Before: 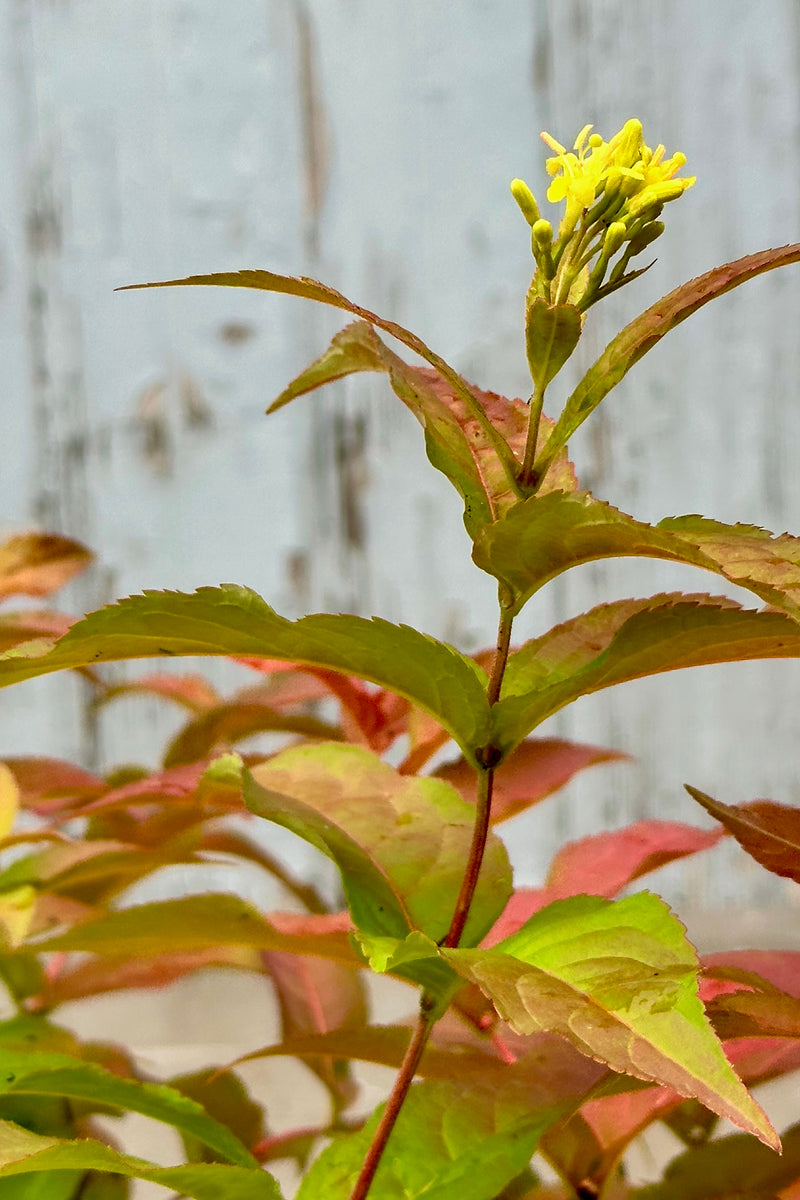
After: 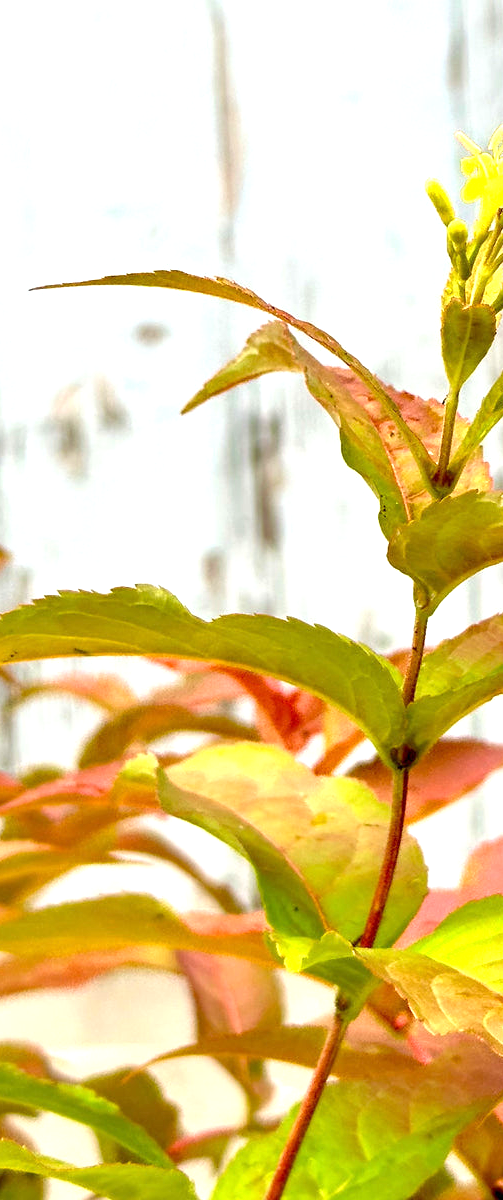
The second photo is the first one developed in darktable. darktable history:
crop: left 10.7%, right 26.383%
exposure: exposure 1.07 EV, compensate exposure bias true, compensate highlight preservation false
